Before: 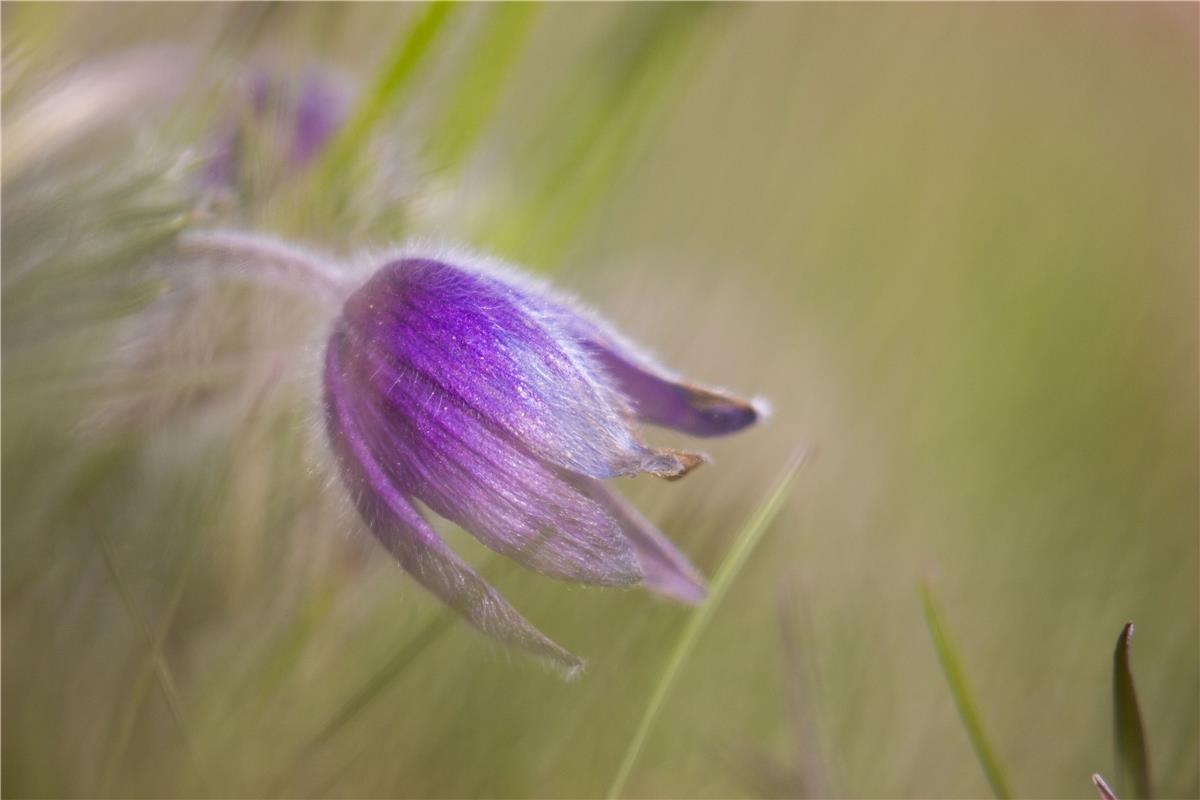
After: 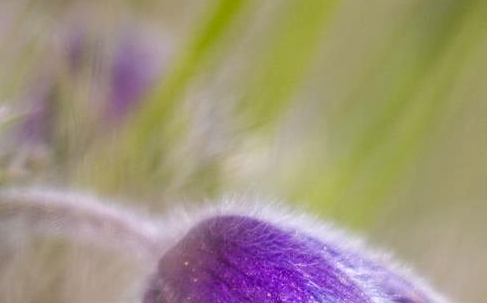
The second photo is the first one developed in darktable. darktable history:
crop: left 15.452%, top 5.459%, right 43.956%, bottom 56.62%
local contrast: on, module defaults
